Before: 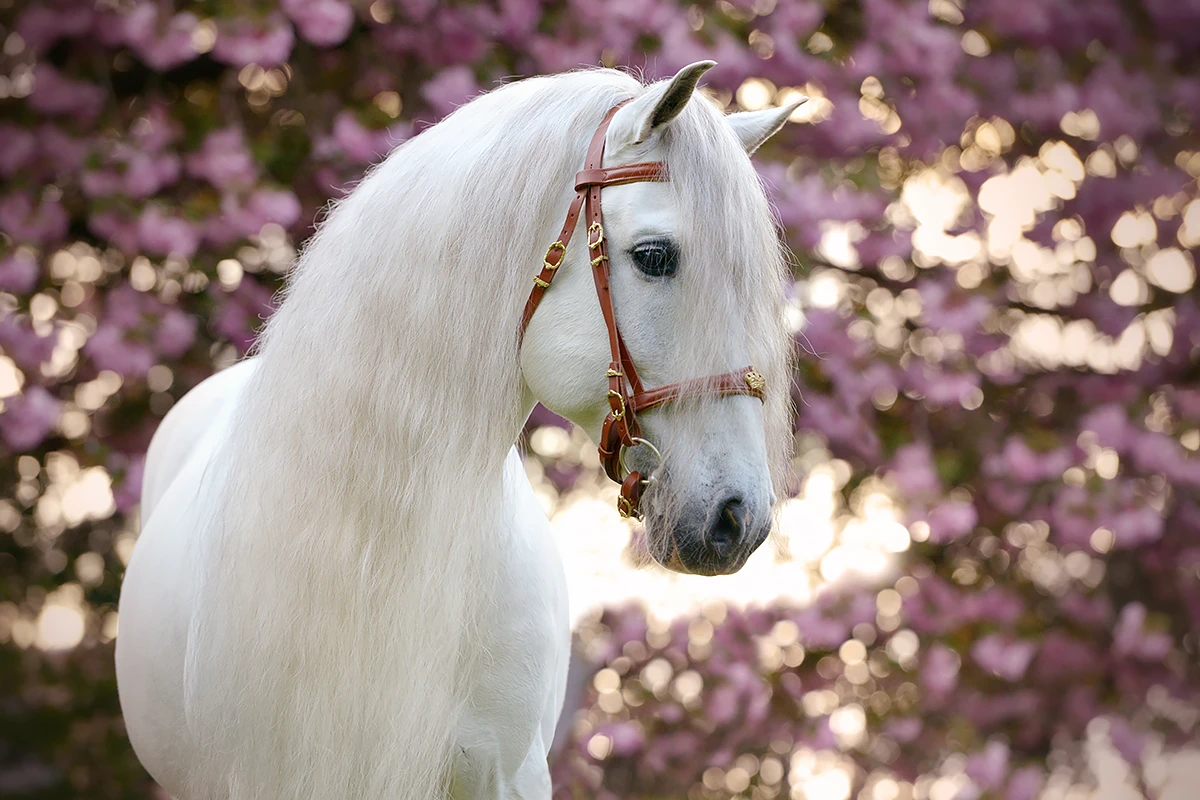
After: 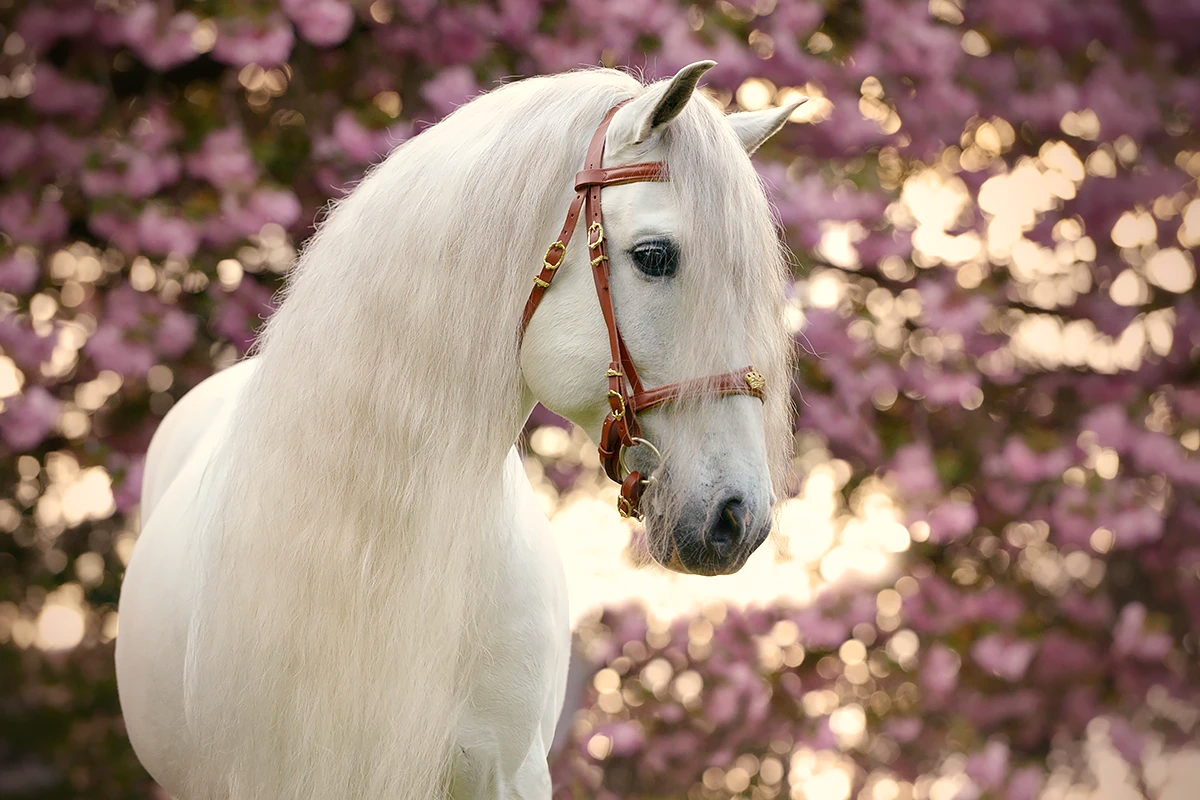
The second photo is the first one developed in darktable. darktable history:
tone equalizer: on, module defaults
white balance: red 1.045, blue 0.932
